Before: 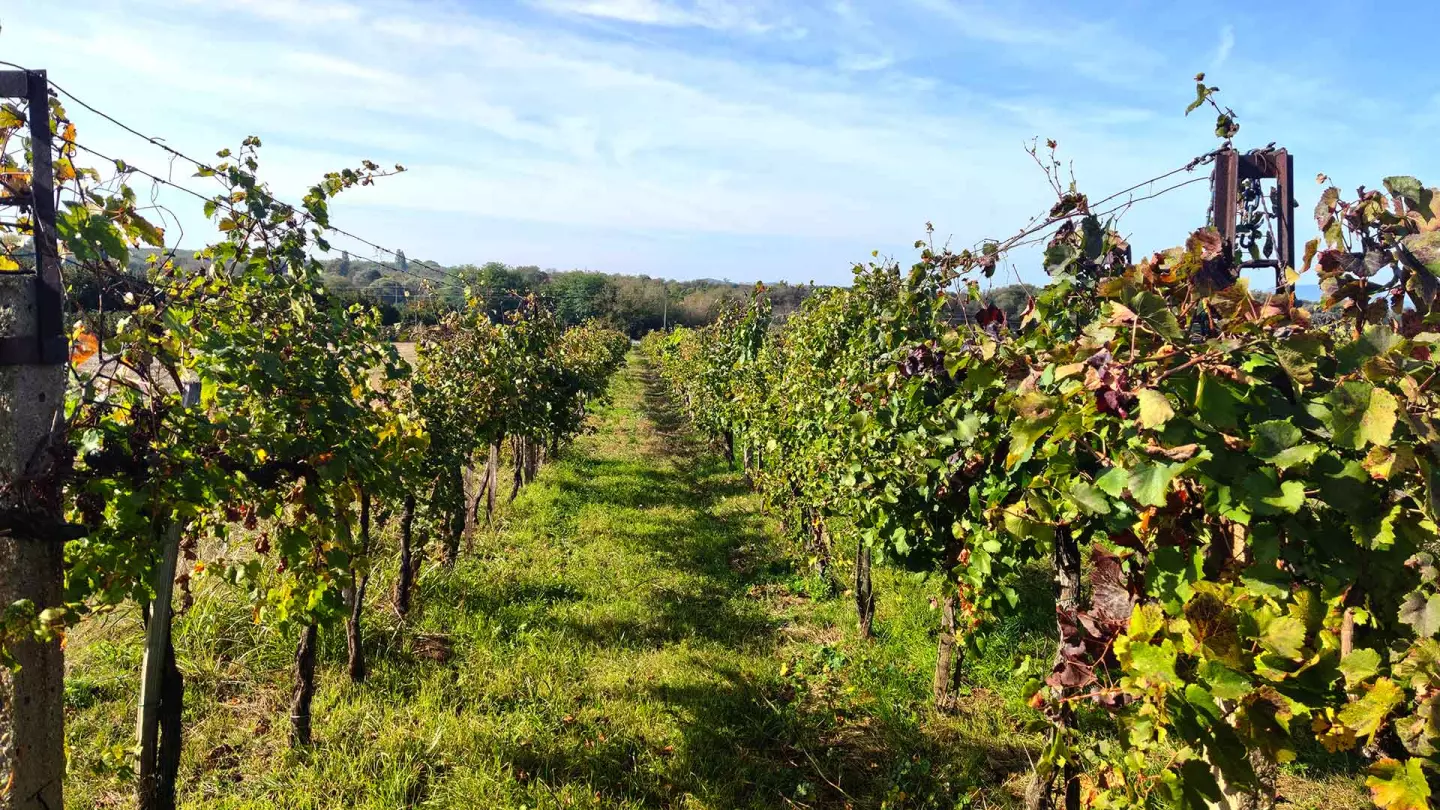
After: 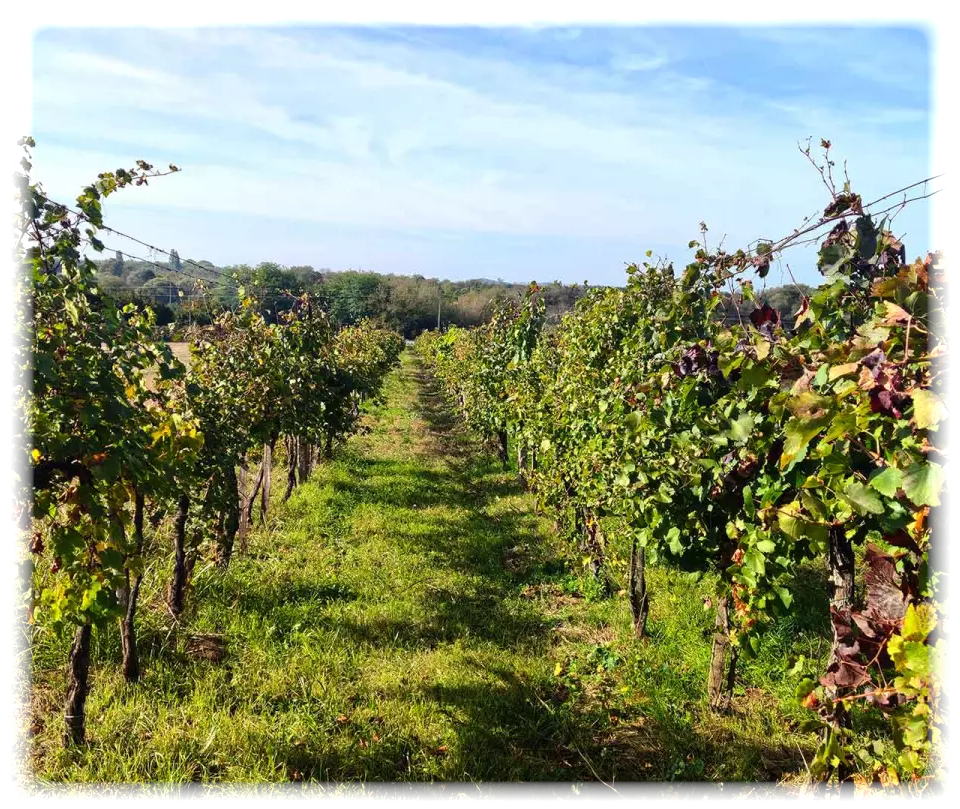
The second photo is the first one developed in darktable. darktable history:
vignetting: fall-off start 93%, fall-off radius 5%, brightness 1, saturation -0.49, automatic ratio true, width/height ratio 1.332, shape 0.04, unbound false
crop and rotate: left 15.754%, right 17.579%
